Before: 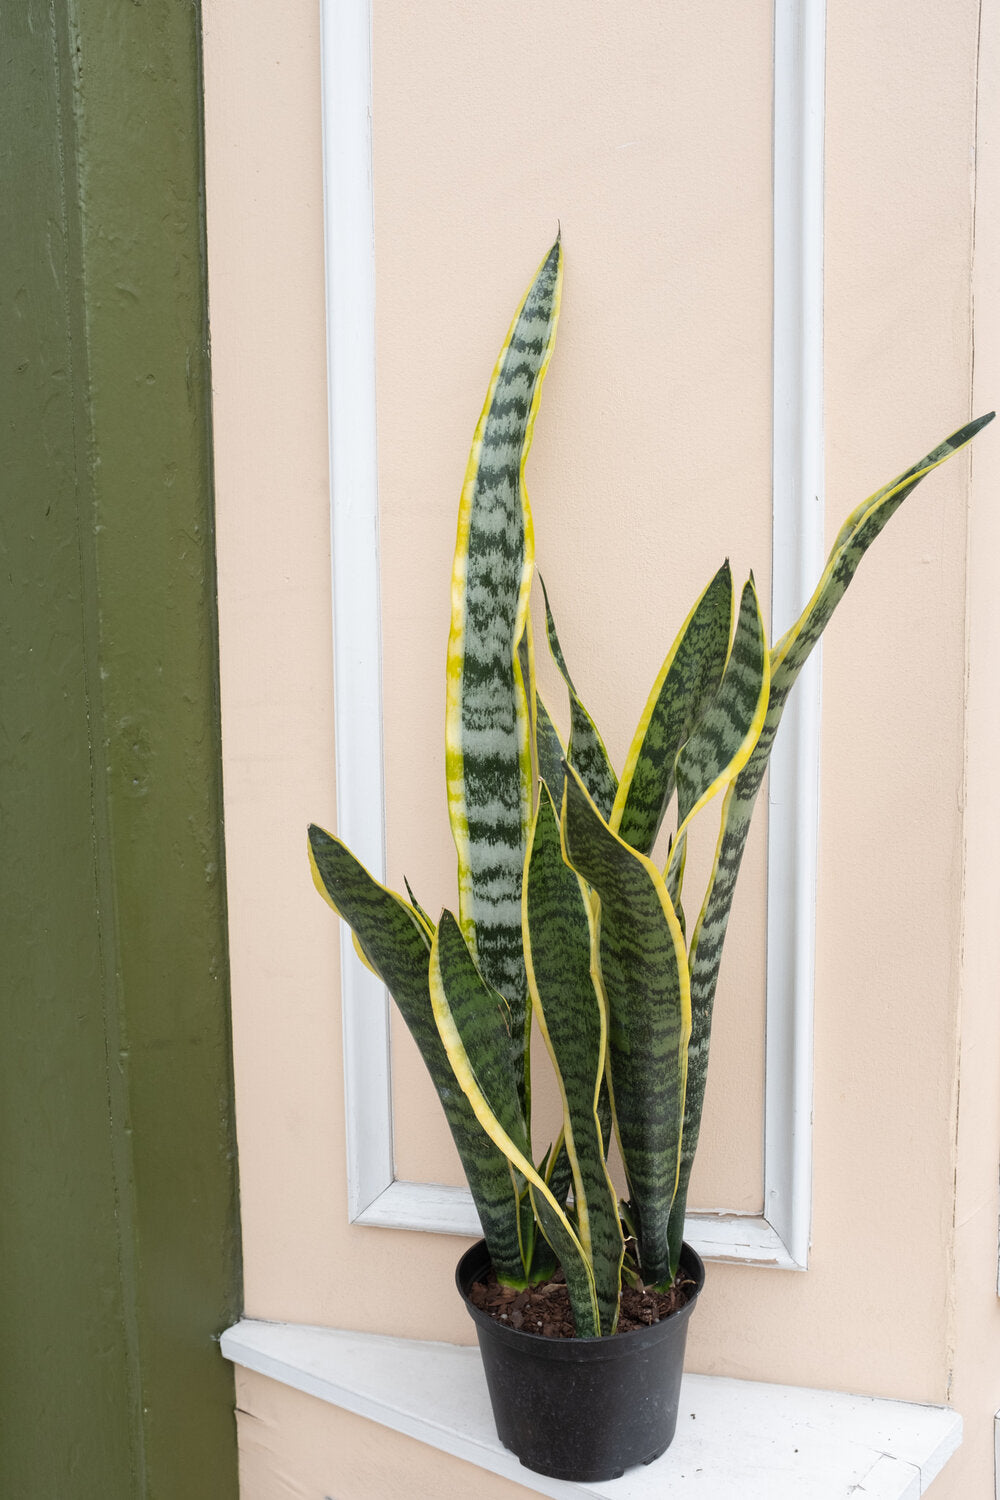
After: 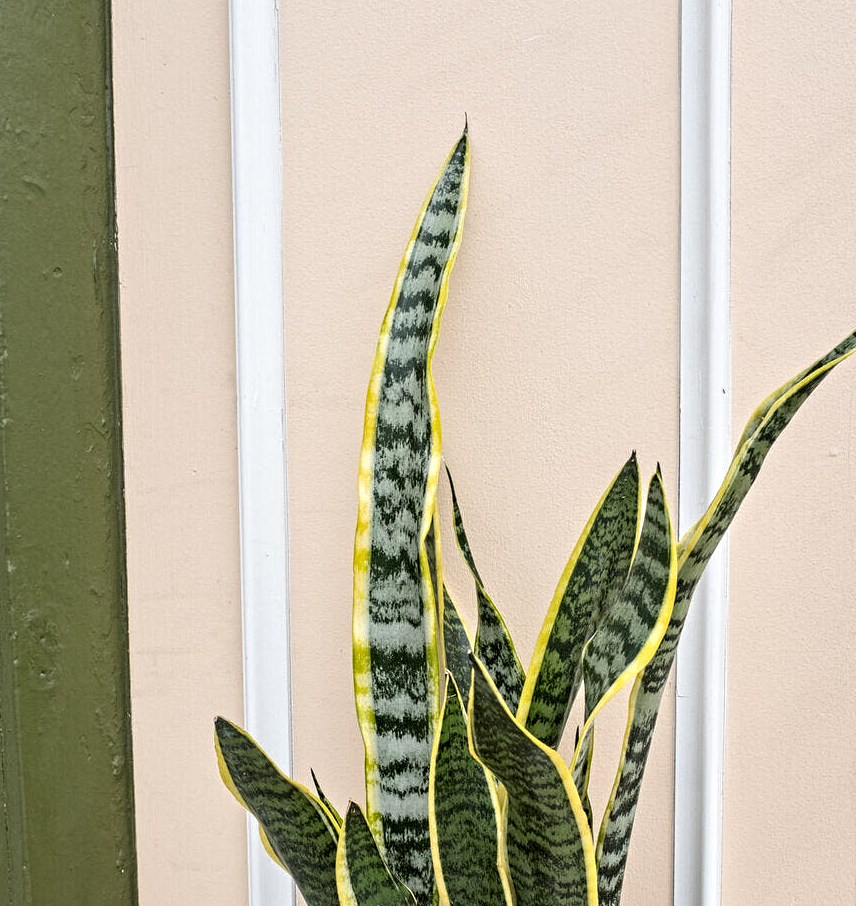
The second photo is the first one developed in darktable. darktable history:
contrast equalizer: octaves 7, y [[0.5, 0.542, 0.583, 0.625, 0.667, 0.708], [0.5 ×6], [0.5 ×6], [0 ×6], [0 ×6]]
crop and rotate: left 9.345%, top 7.22%, right 4.982%, bottom 32.331%
